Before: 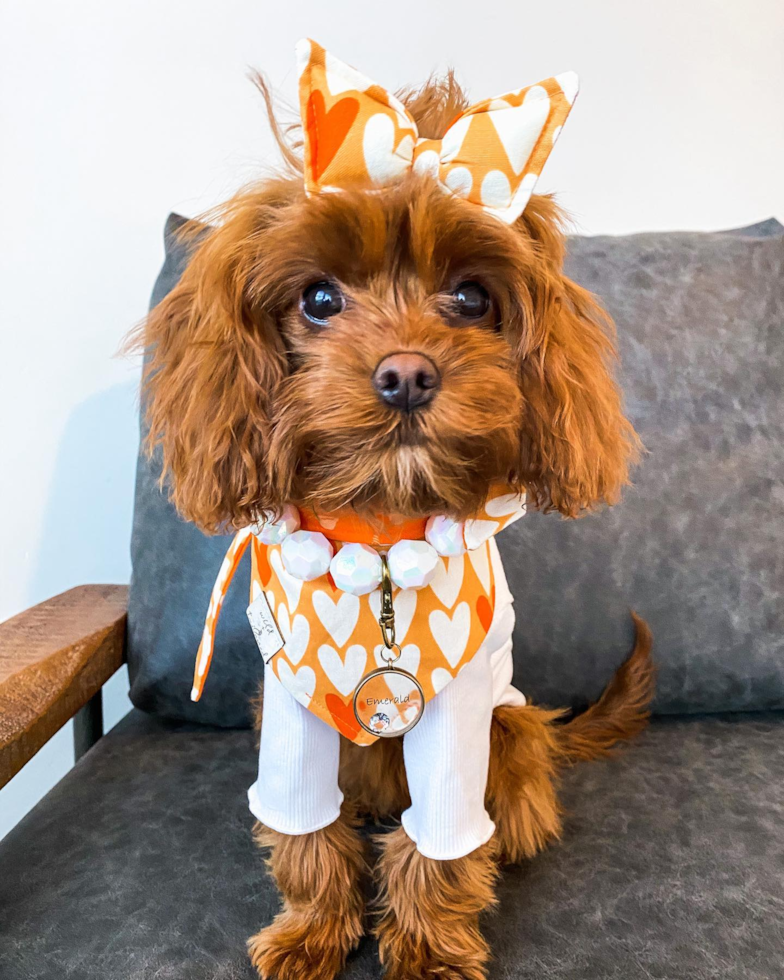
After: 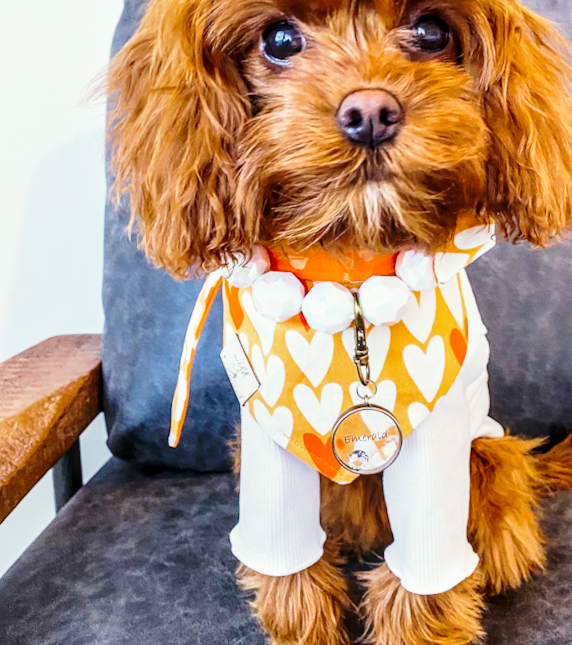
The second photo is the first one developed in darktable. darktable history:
white balance: red 1.042, blue 1.17
crop: left 6.488%, top 27.668%, right 24.183%, bottom 8.656%
local contrast: on, module defaults
shadows and highlights: shadows -20, white point adjustment -2, highlights -35
rotate and perspective: rotation -2.56°, automatic cropping off
tone equalizer: -7 EV 0.13 EV, smoothing diameter 25%, edges refinement/feathering 10, preserve details guided filter
base curve: curves: ch0 [(0, 0) (0.028, 0.03) (0.121, 0.232) (0.46, 0.748) (0.859, 0.968) (1, 1)], preserve colors none
color correction: highlights a* -4.28, highlights b* 6.53
